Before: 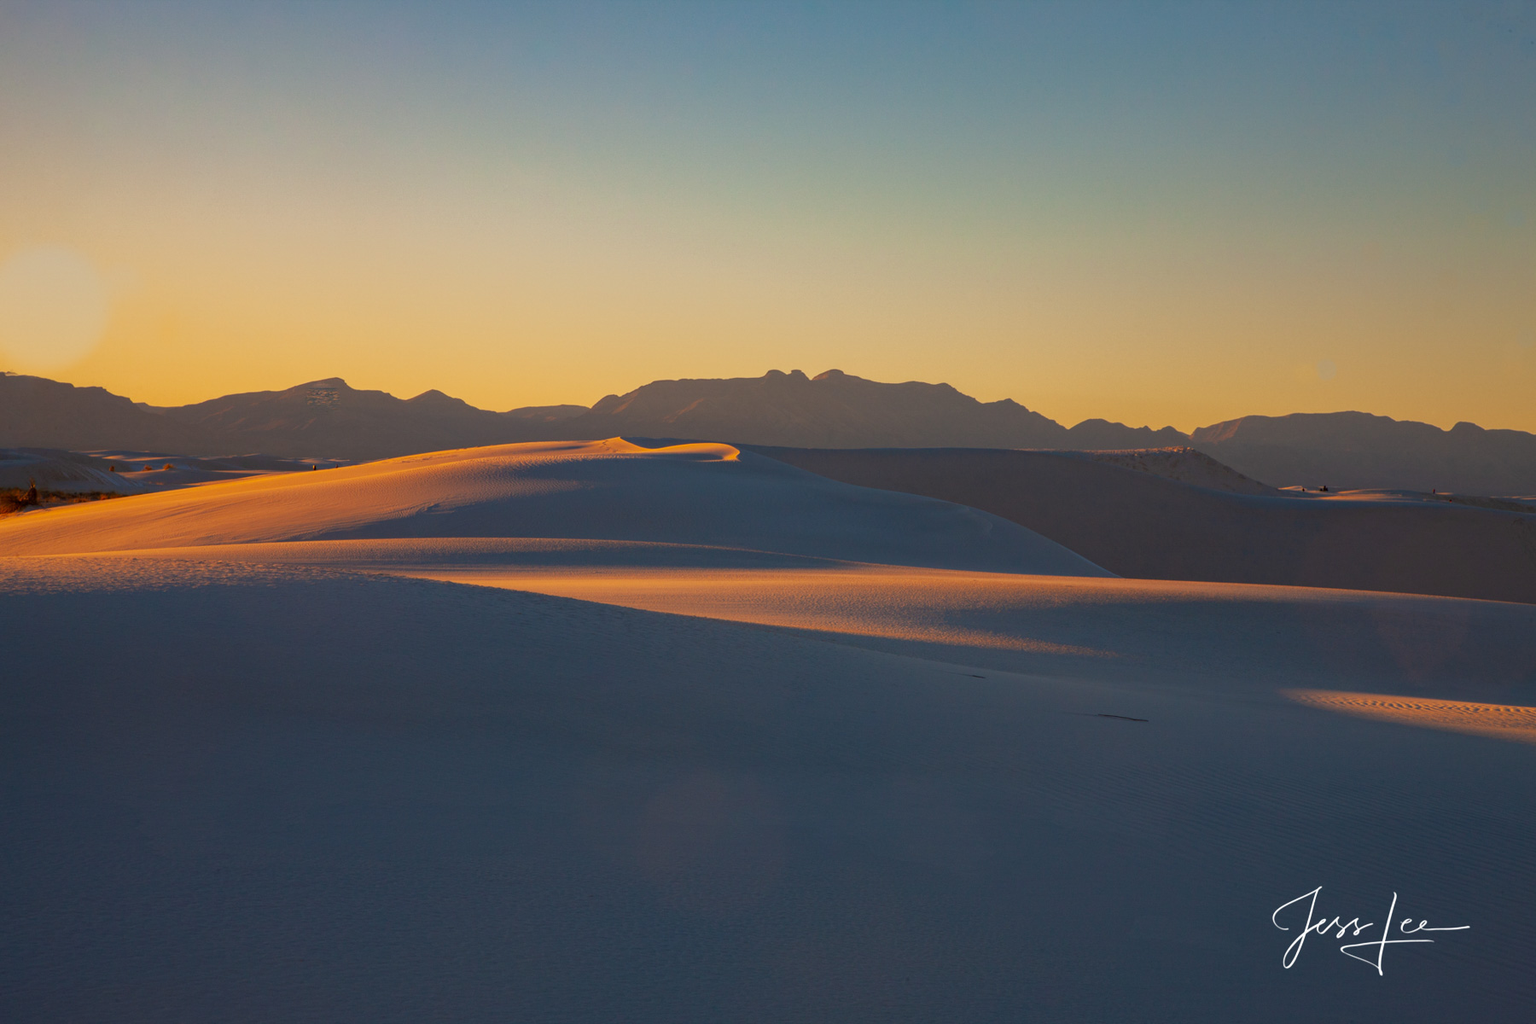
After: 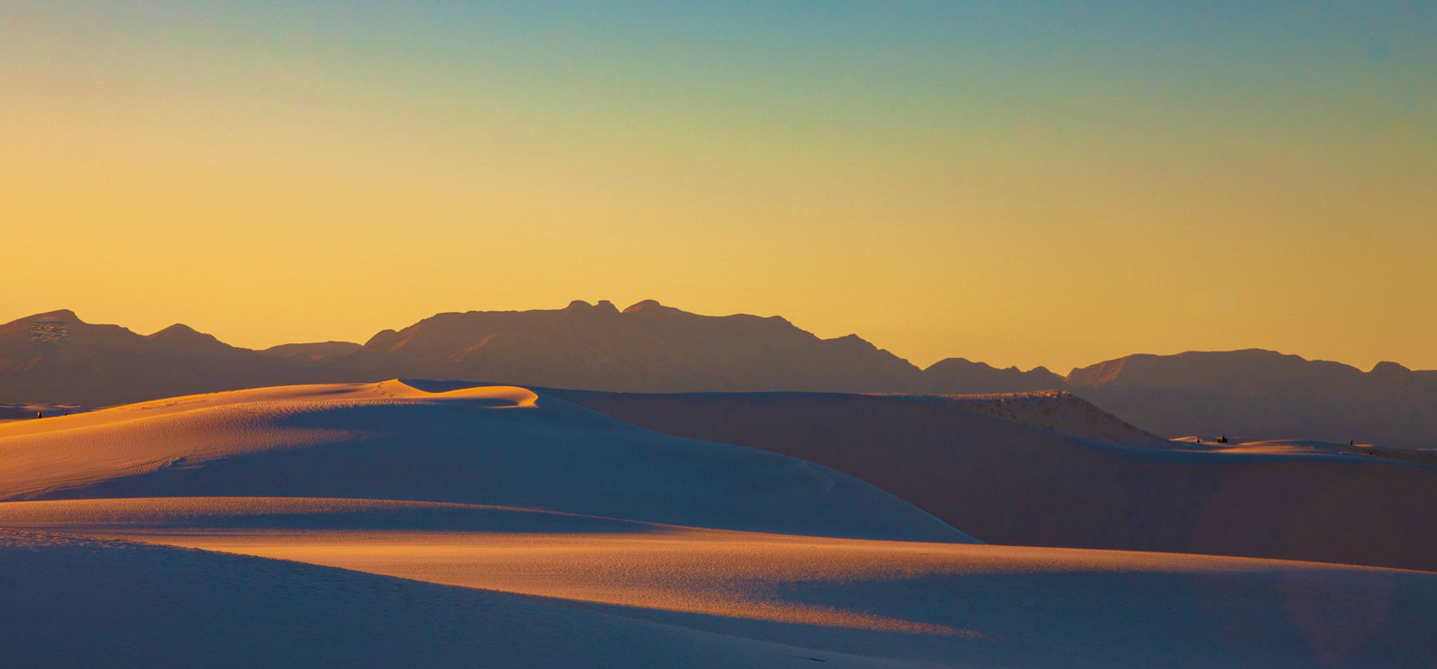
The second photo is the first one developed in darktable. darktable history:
velvia: strength 74%
crop: left 18.324%, top 11.096%, right 1.809%, bottom 33.101%
levels: levels [0.016, 0.492, 0.969]
